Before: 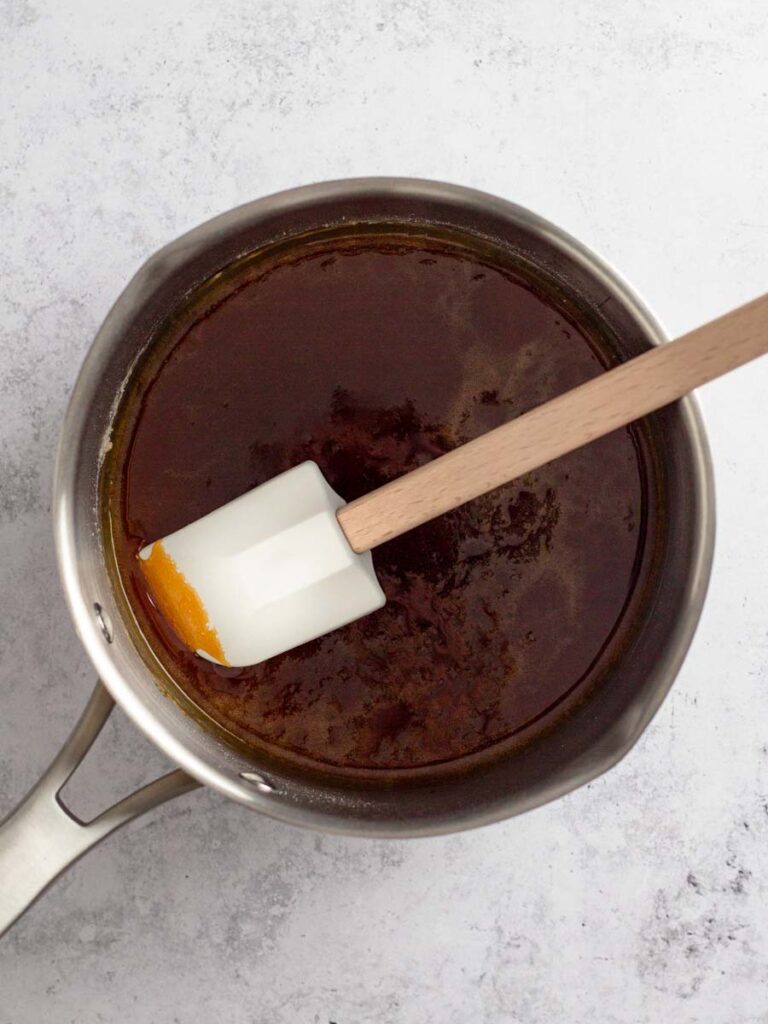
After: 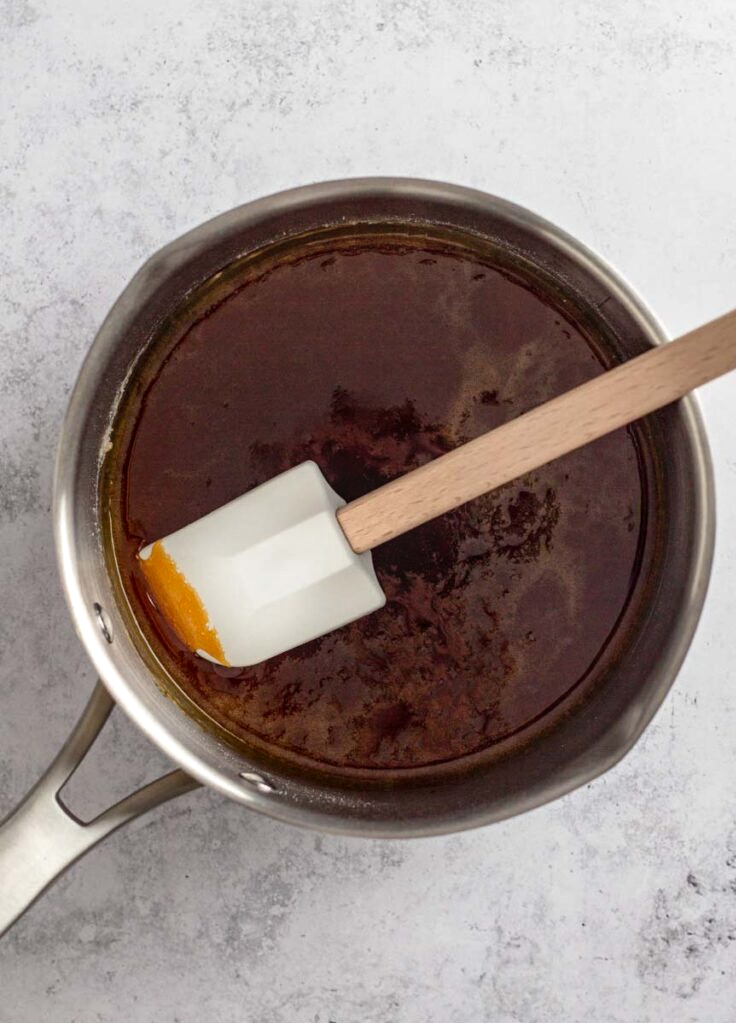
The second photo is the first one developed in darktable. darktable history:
local contrast: on, module defaults
crop: right 4.126%, bottom 0.031%
